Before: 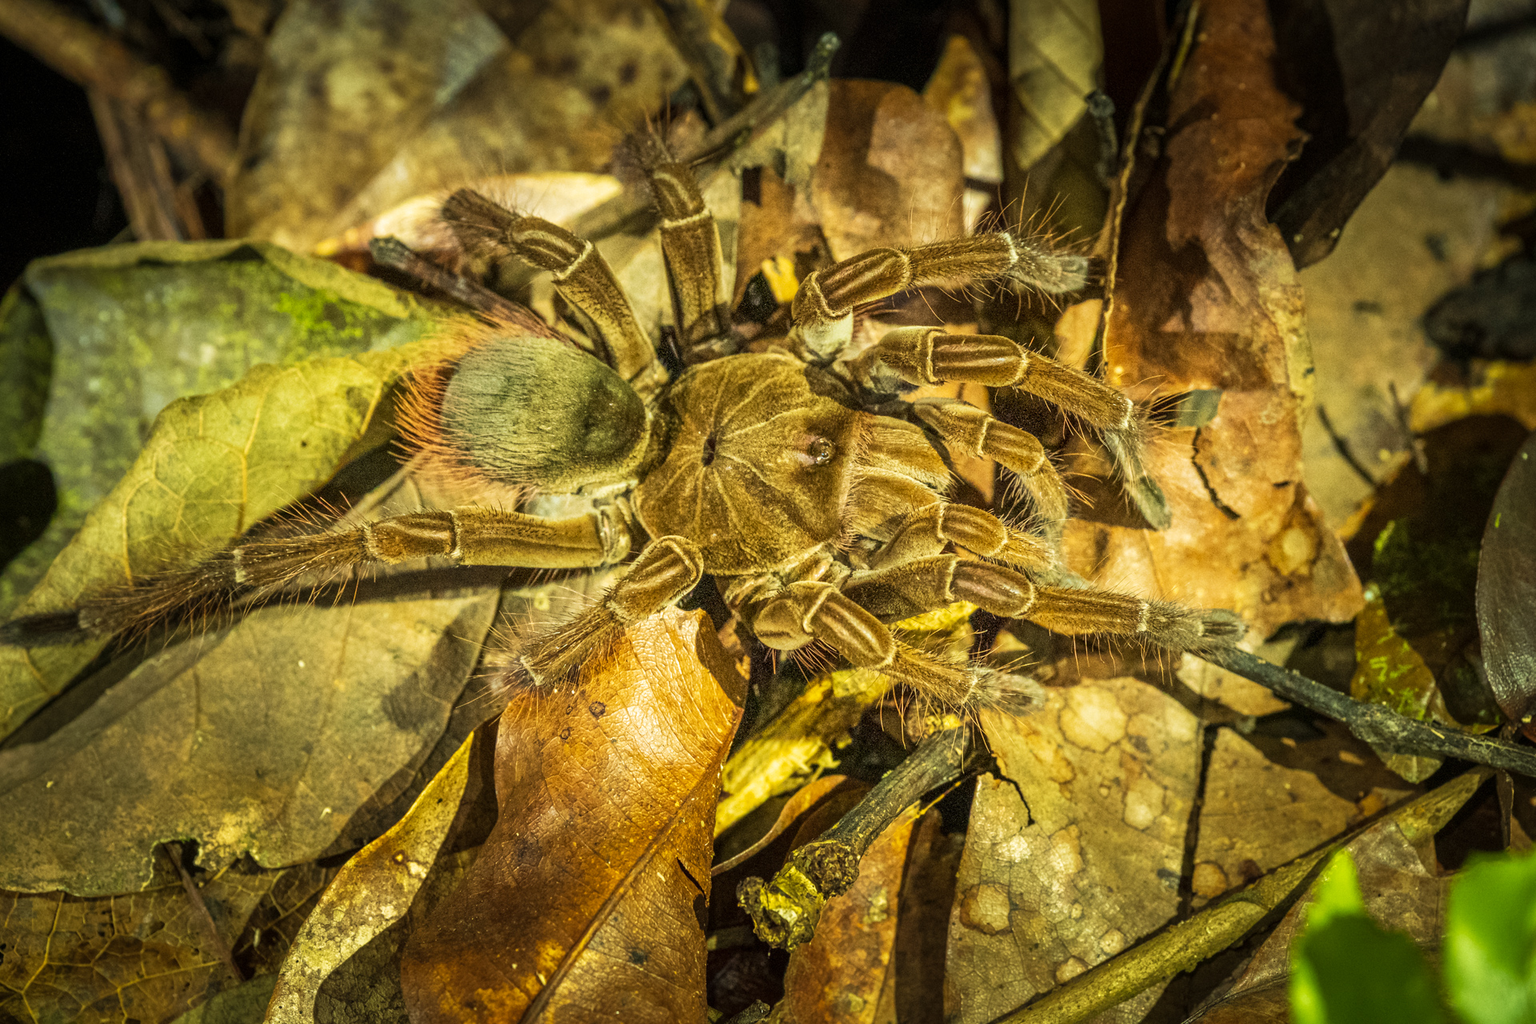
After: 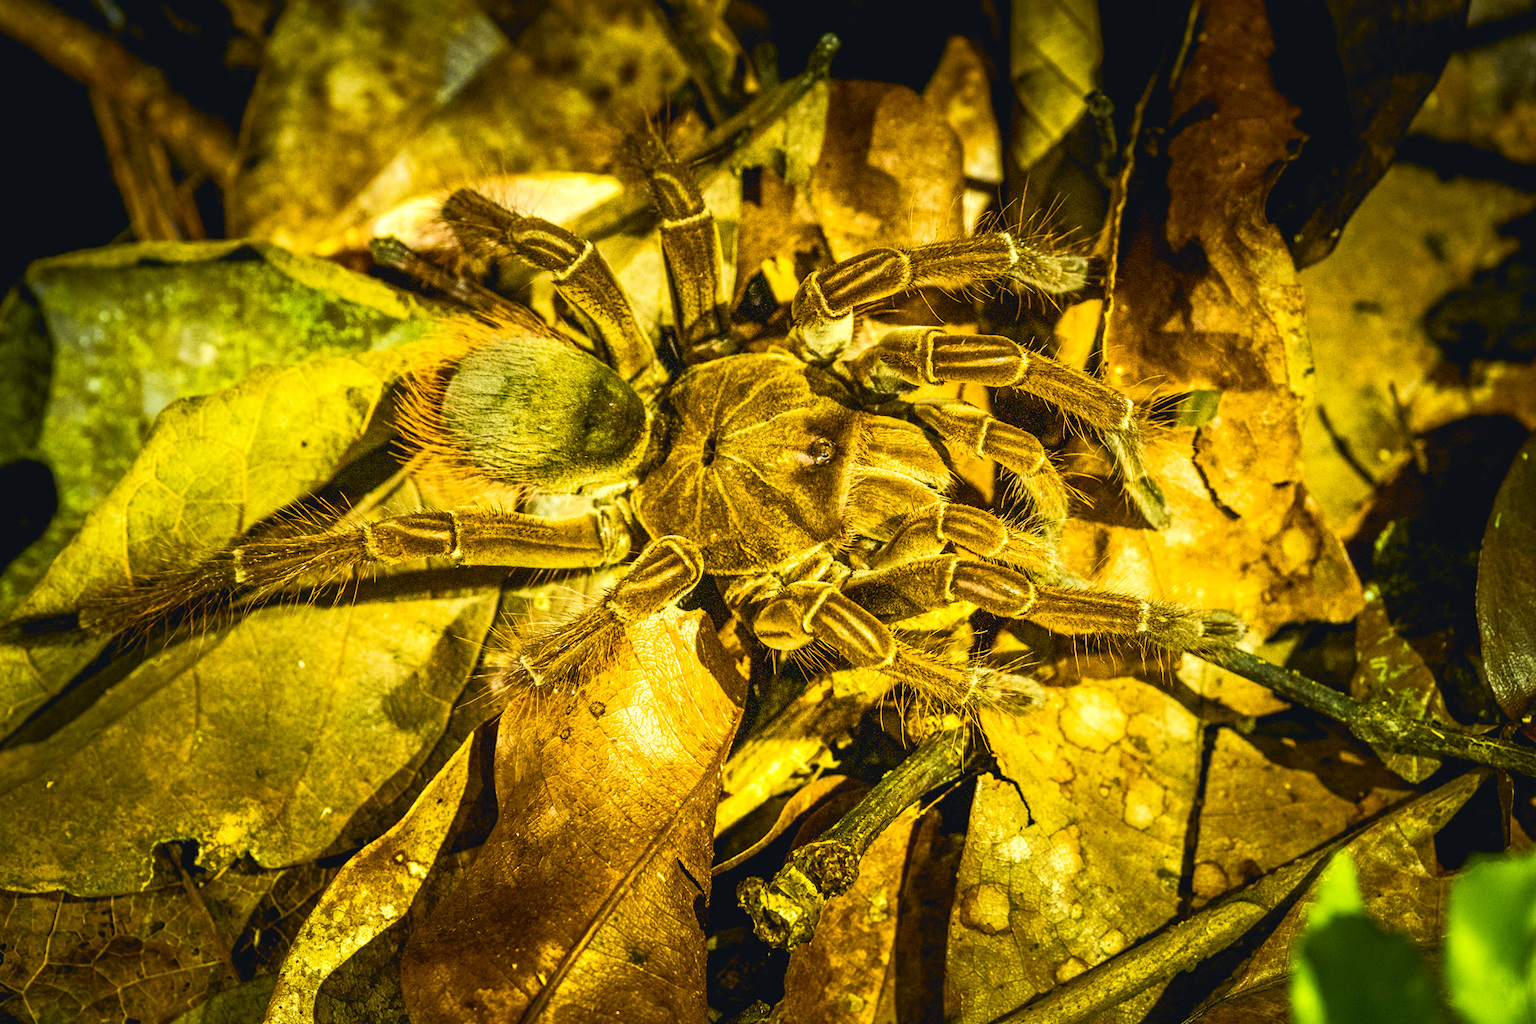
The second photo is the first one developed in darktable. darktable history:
color contrast: green-magenta contrast 0.85, blue-yellow contrast 1.25, unbound 0
tone curve: curves: ch0 [(0, 0.045) (0.155, 0.169) (0.46, 0.466) (0.751, 0.788) (1, 0.961)]; ch1 [(0, 0) (0.43, 0.408) (0.472, 0.469) (0.505, 0.503) (0.553, 0.563) (0.592, 0.581) (0.631, 0.625) (1, 1)]; ch2 [(0, 0) (0.505, 0.495) (0.55, 0.557) (0.583, 0.573) (1, 1)], color space Lab, independent channels, preserve colors none
color balance rgb: shadows lift › luminance -21.66%, shadows lift › chroma 6.57%, shadows lift › hue 270°, power › chroma 0.68%, power › hue 60°, highlights gain › luminance 6.08%, highlights gain › chroma 1.33%, highlights gain › hue 90°, global offset › luminance -0.87%, perceptual saturation grading › global saturation 26.86%, perceptual saturation grading › highlights -28.39%, perceptual saturation grading › mid-tones 15.22%, perceptual saturation grading › shadows 33.98%, perceptual brilliance grading › highlights 10%, perceptual brilliance grading › mid-tones 5%
